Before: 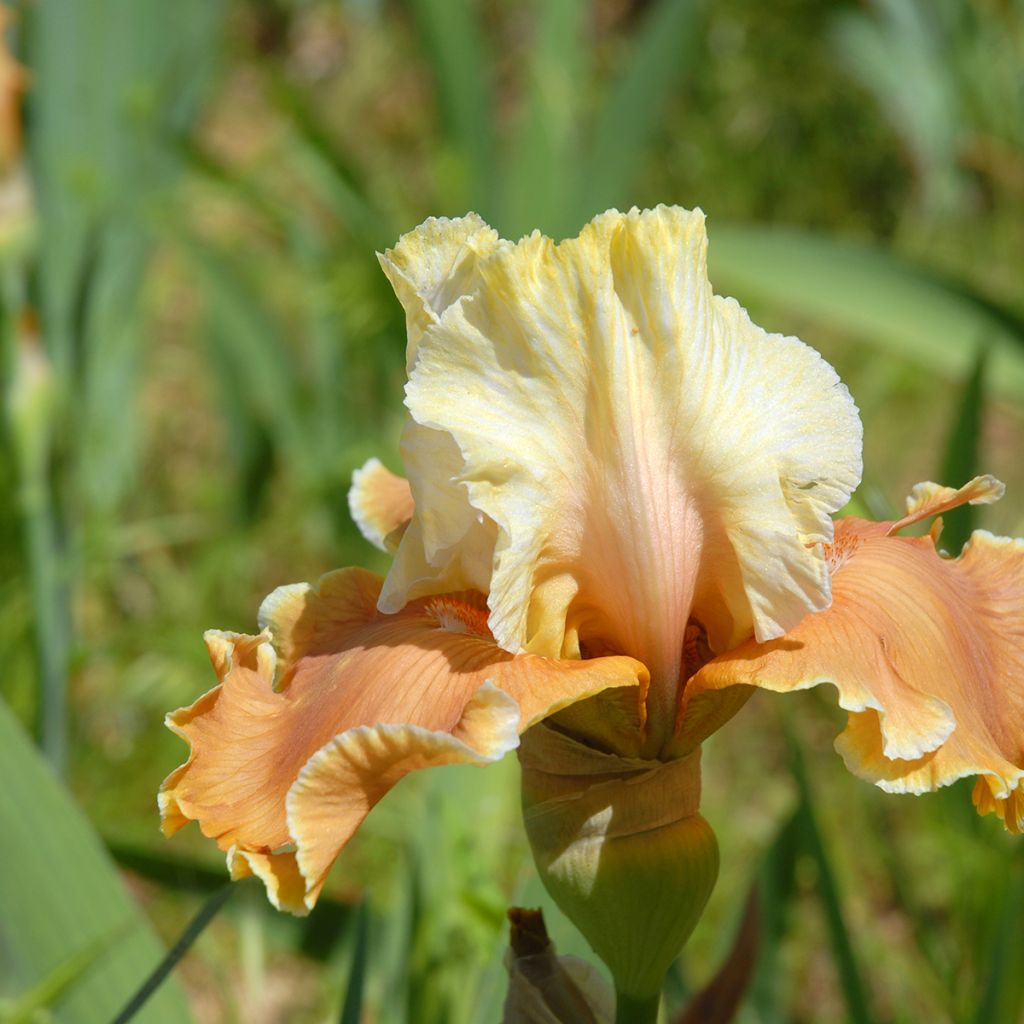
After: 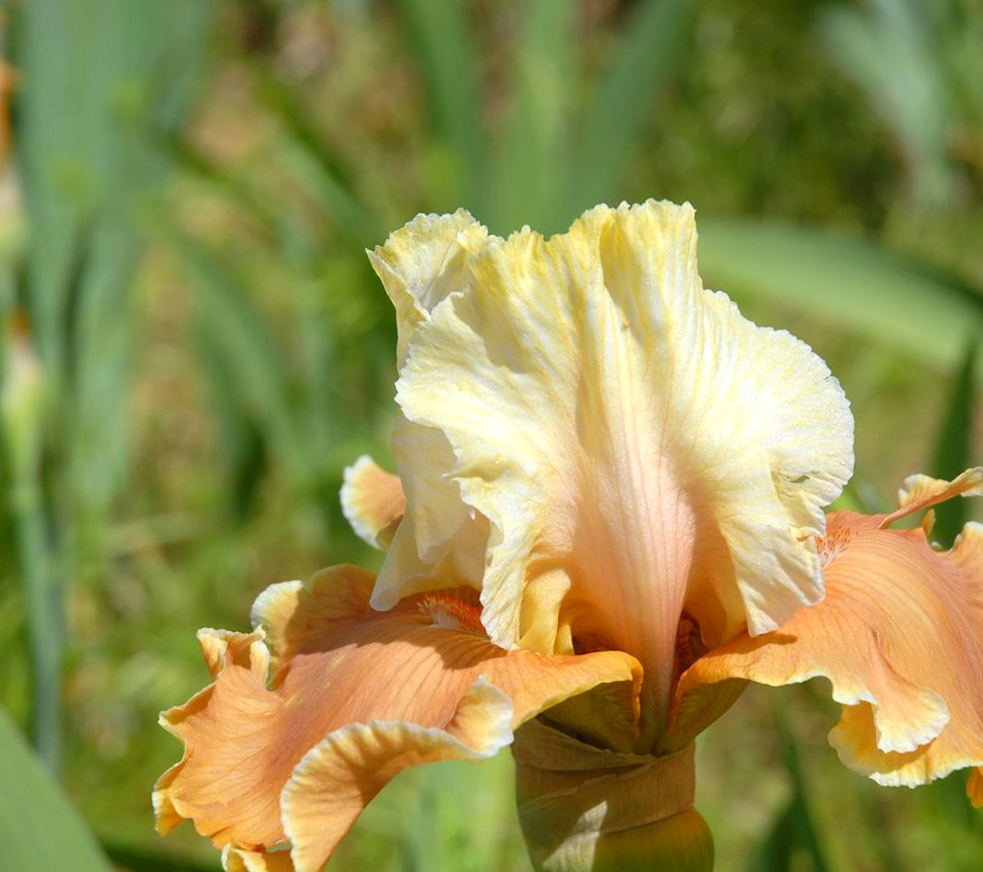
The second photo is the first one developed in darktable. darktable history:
crop and rotate: angle 0.476°, left 0.392%, right 2.764%, bottom 14.099%
exposure: black level correction 0.001, exposure 0.138 EV, compensate exposure bias true, compensate highlight preservation false
